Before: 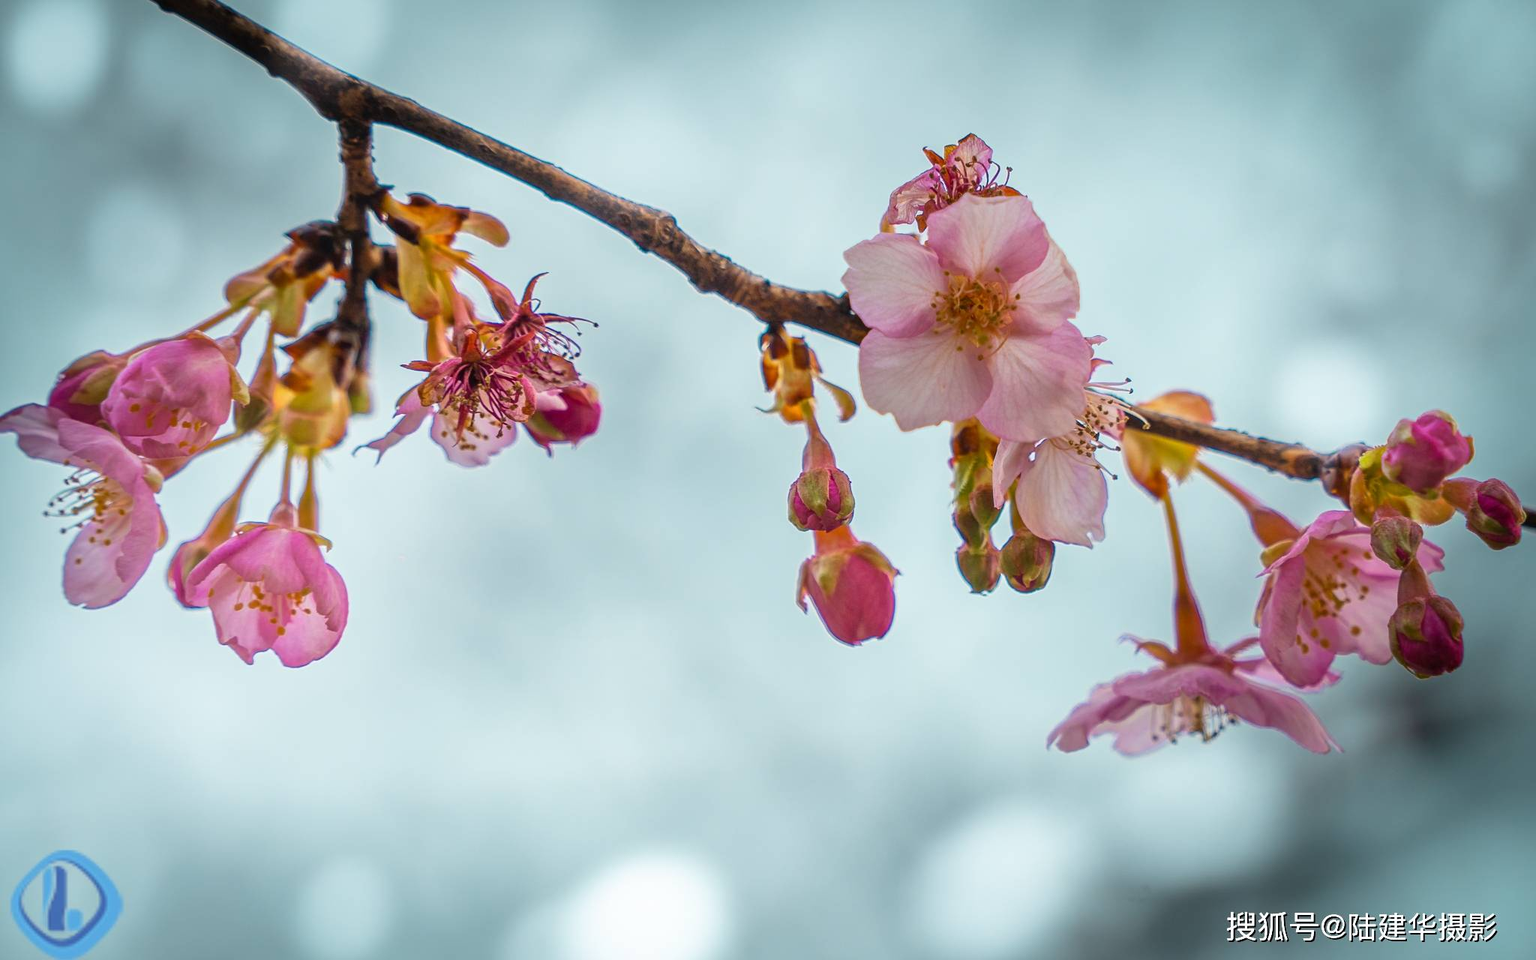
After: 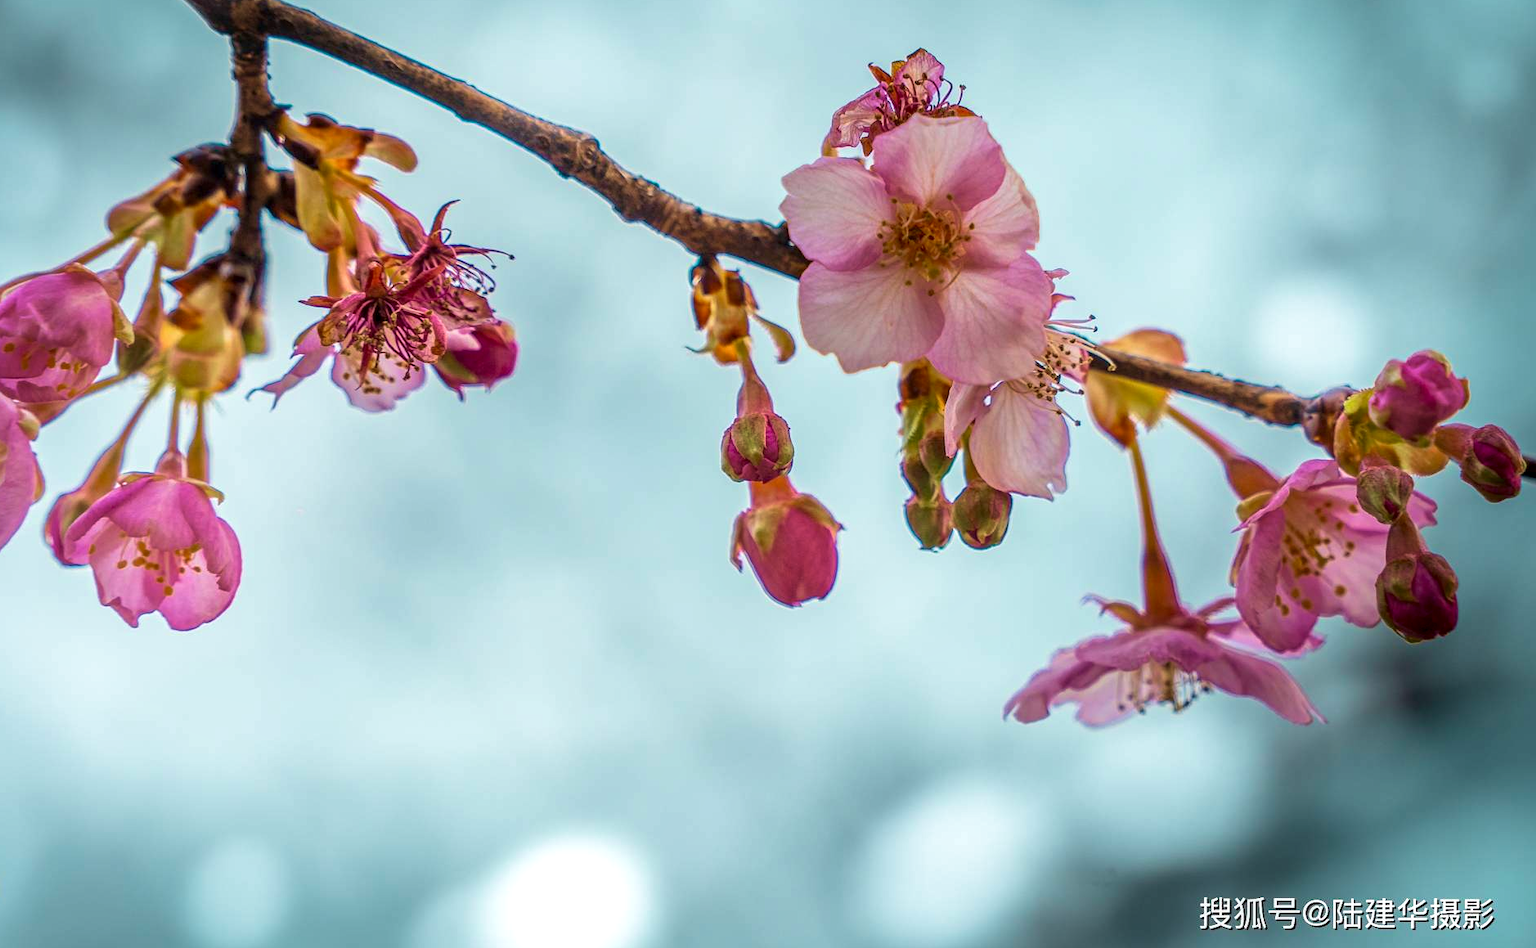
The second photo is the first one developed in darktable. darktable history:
velvia: strength 36.88%
local contrast: detail 130%
crop and rotate: left 8.294%, top 9.352%
